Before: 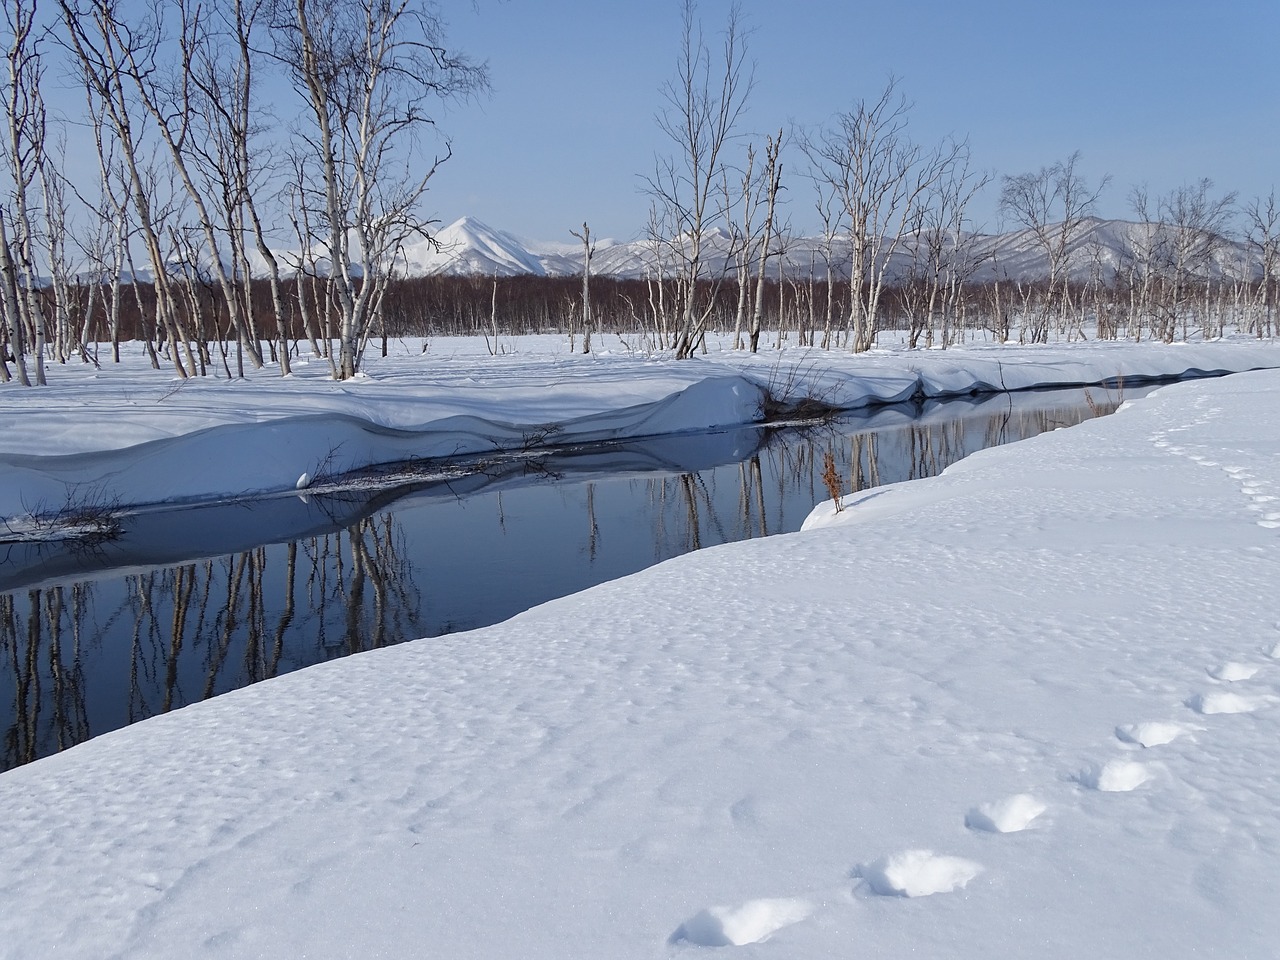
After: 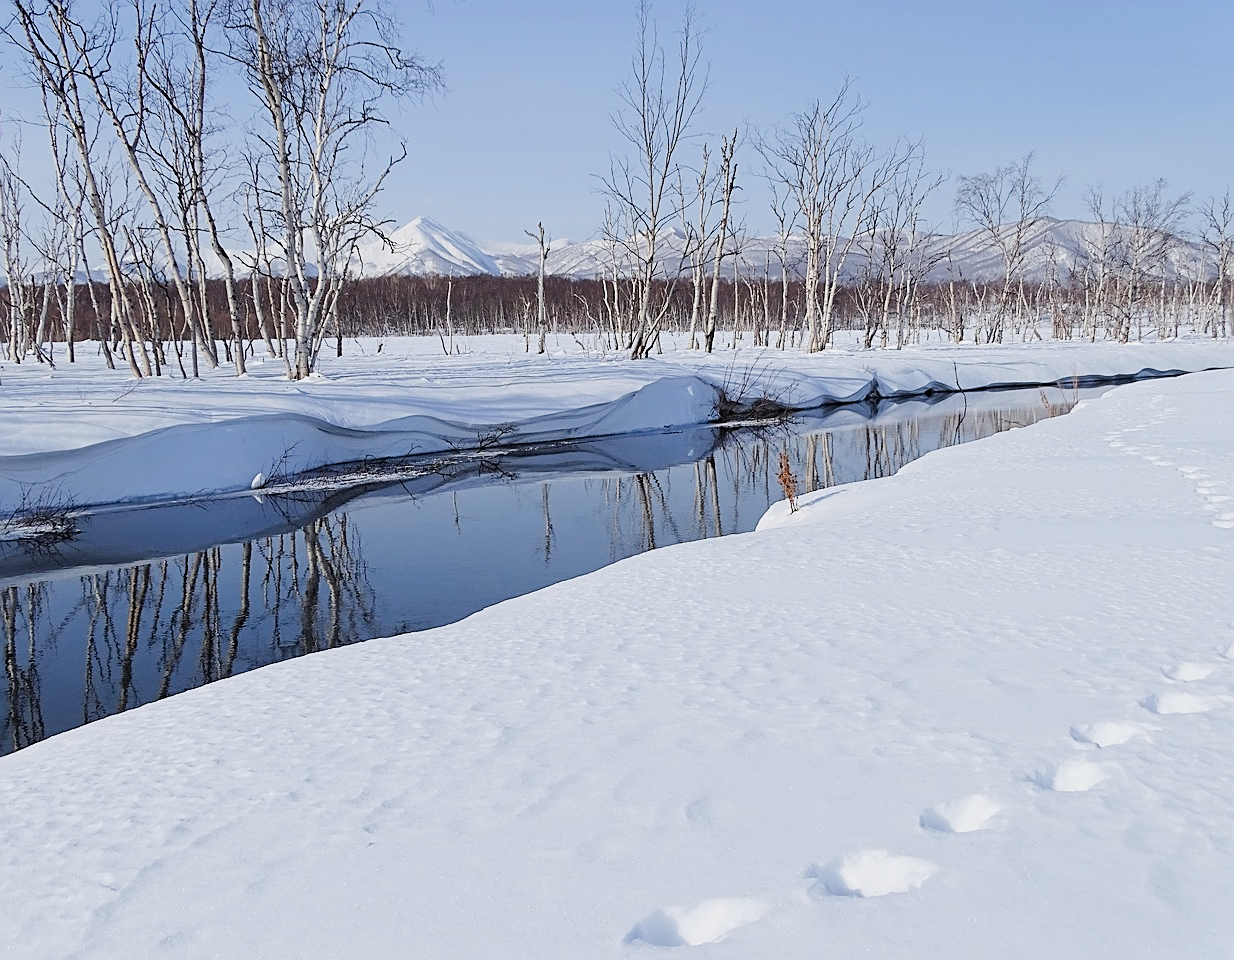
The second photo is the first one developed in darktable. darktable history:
exposure: black level correction 0, exposure 0.95 EV, compensate highlight preservation false
crop and rotate: left 3.53%
filmic rgb: black relative exposure -7.65 EV, white relative exposure 4.56 EV, threshold 3.05 EV, hardness 3.61, enable highlight reconstruction true
sharpen: on, module defaults
